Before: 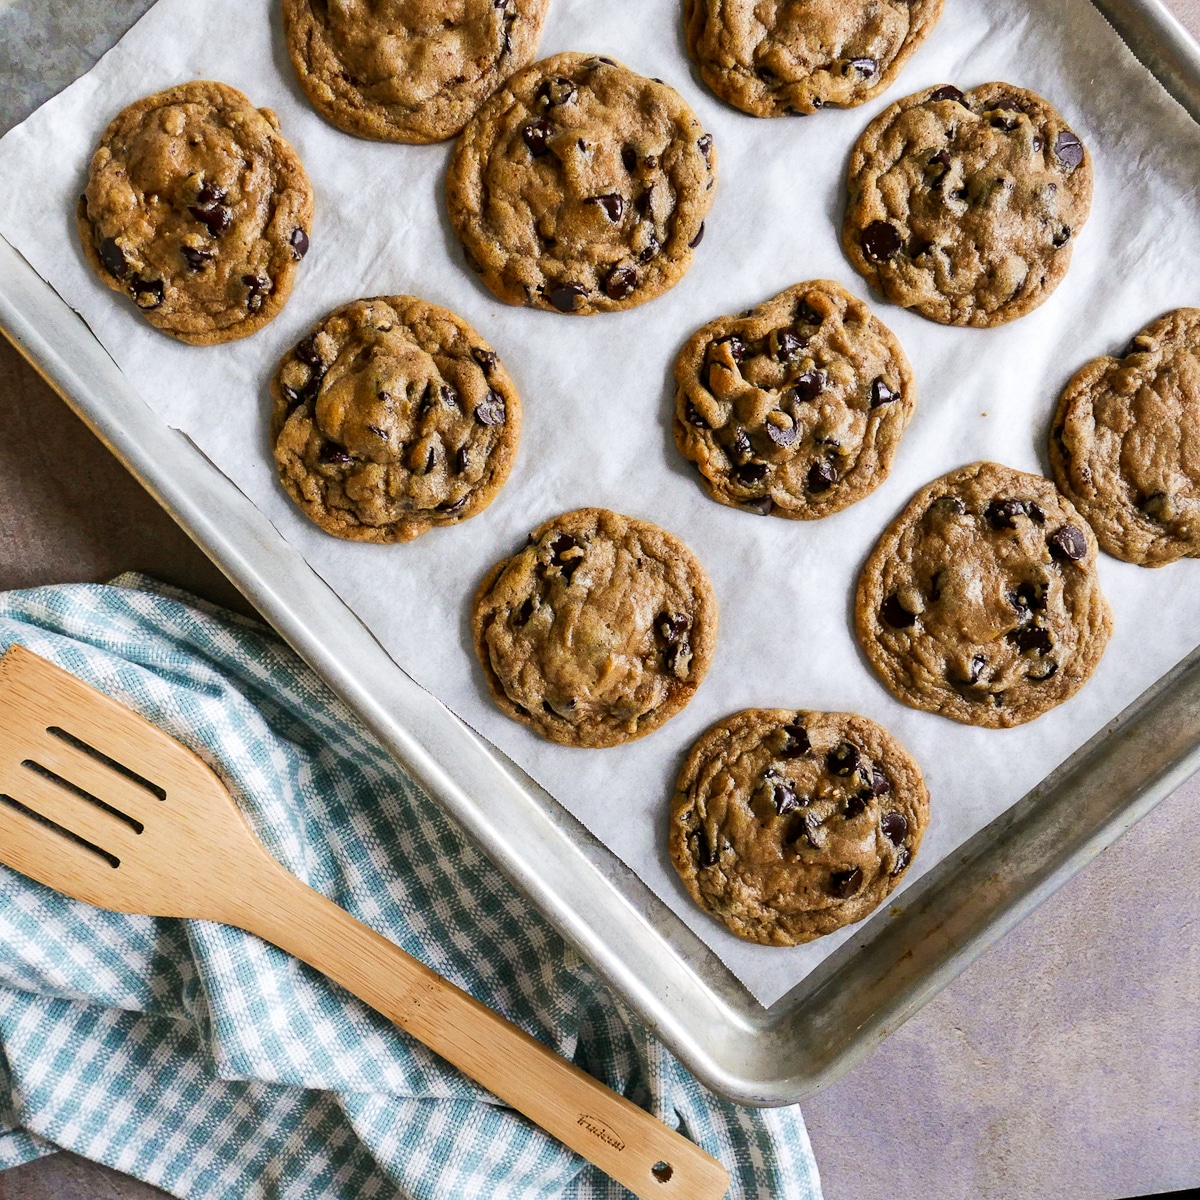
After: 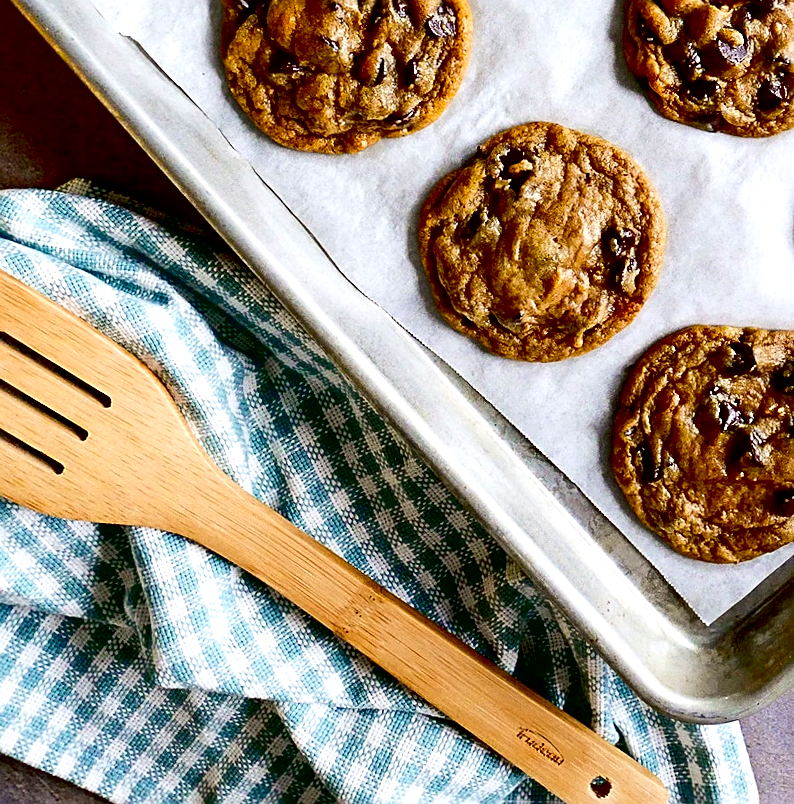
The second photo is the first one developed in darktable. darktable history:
contrast brightness saturation: contrast 0.118, brightness -0.117, saturation 0.196
exposure: black level correction 0.03, exposure 0.306 EV, compensate highlight preservation false
crop and rotate: angle -0.938°, left 3.605%, top 31.89%, right 29.102%
sharpen: on, module defaults
